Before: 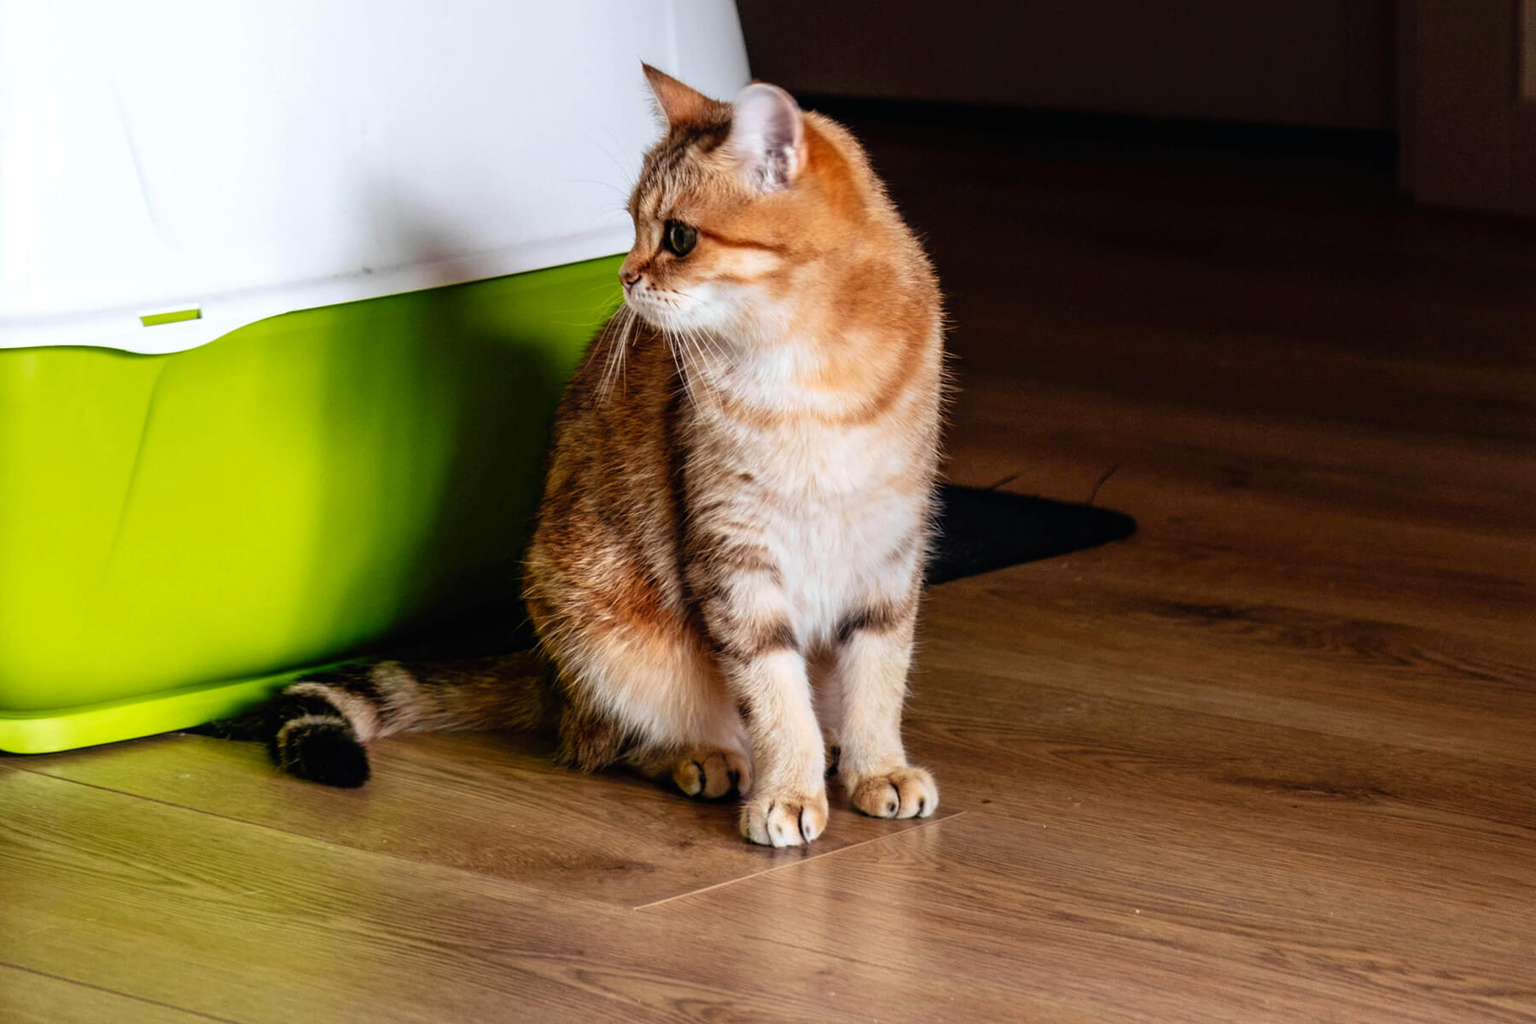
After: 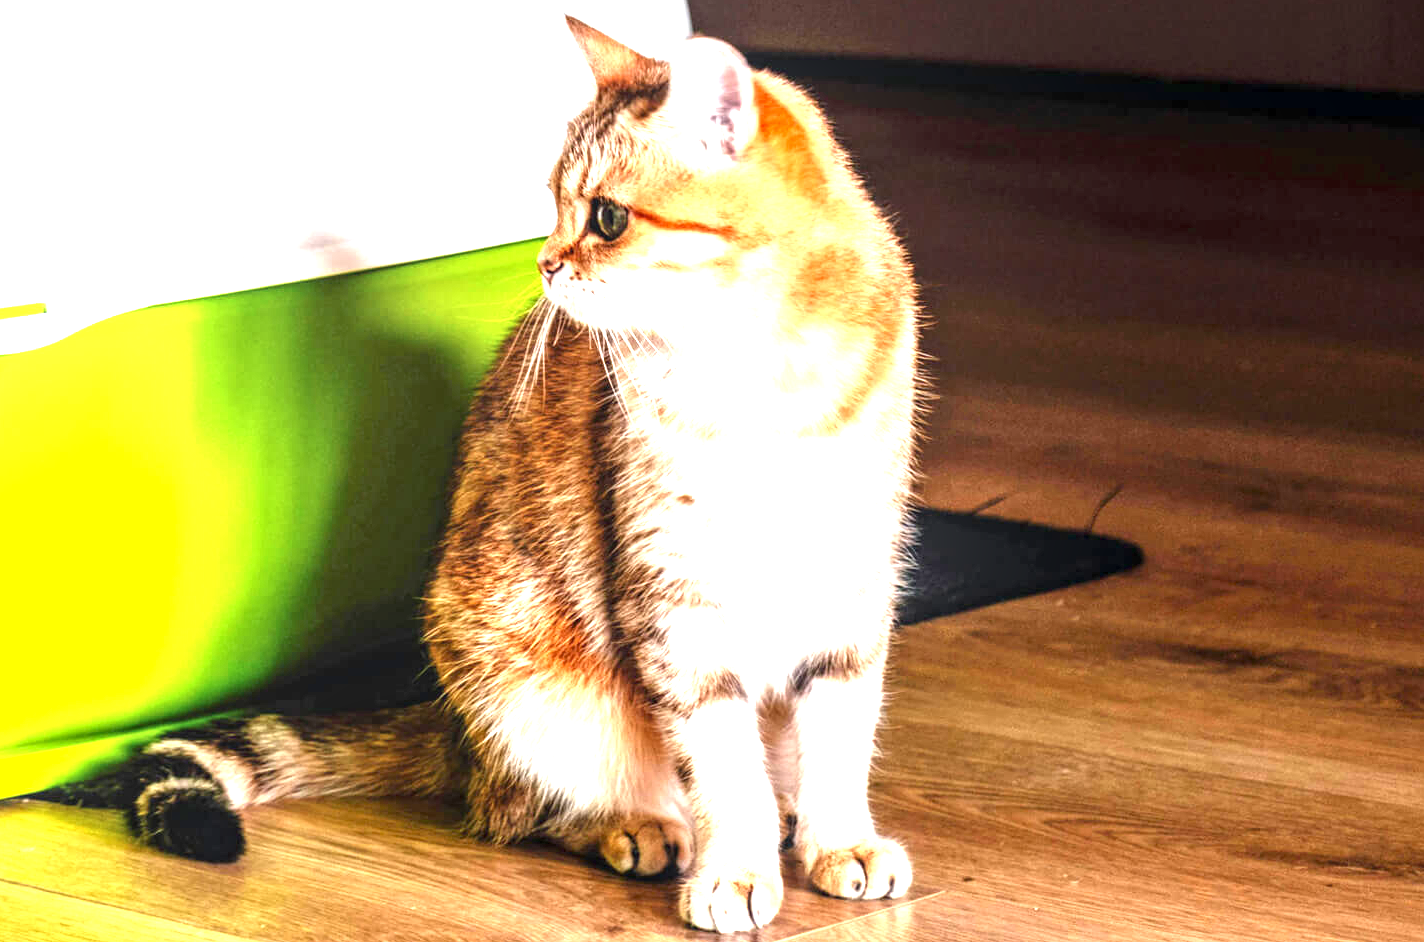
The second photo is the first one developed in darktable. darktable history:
crop and rotate: left 10.476%, top 5.022%, right 10.357%, bottom 16.438%
local contrast: on, module defaults
exposure: exposure 2.027 EV, compensate highlight preservation false
